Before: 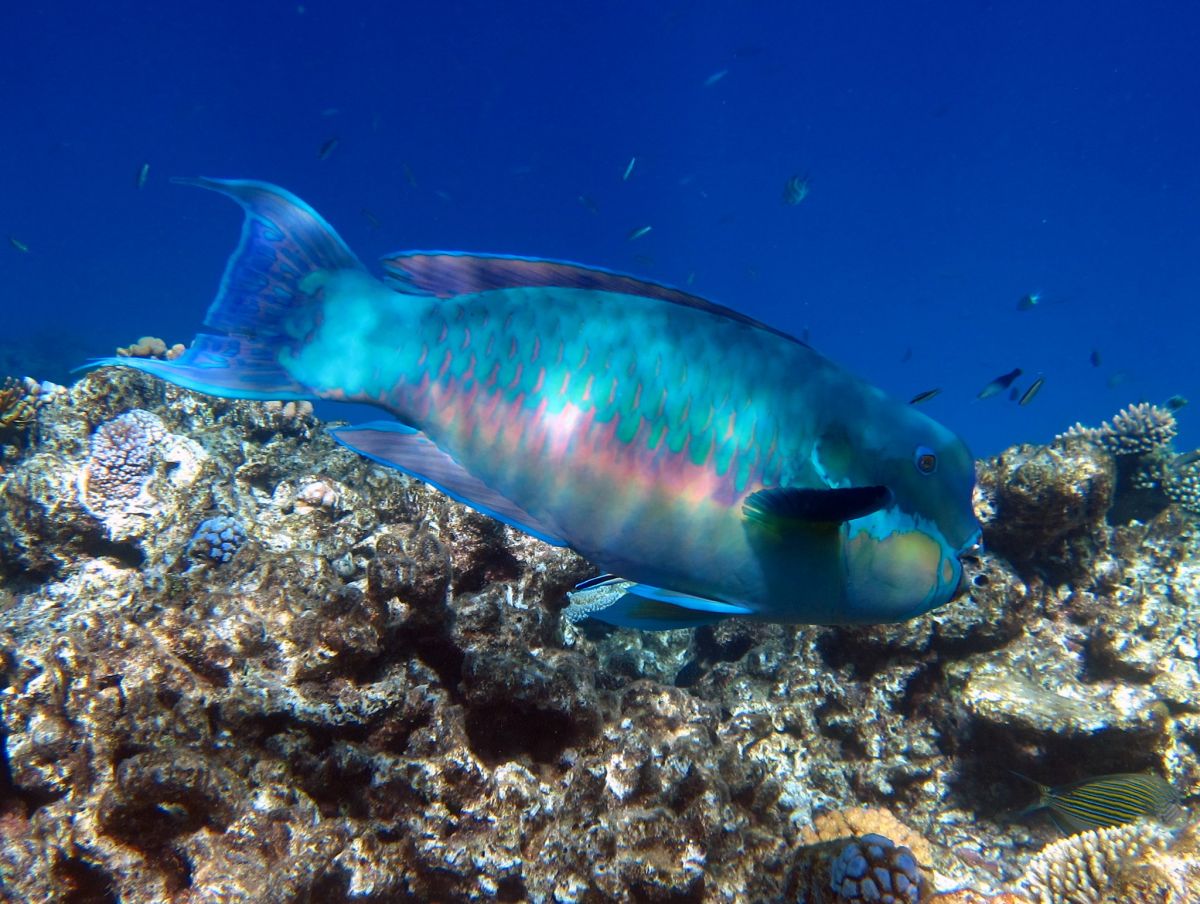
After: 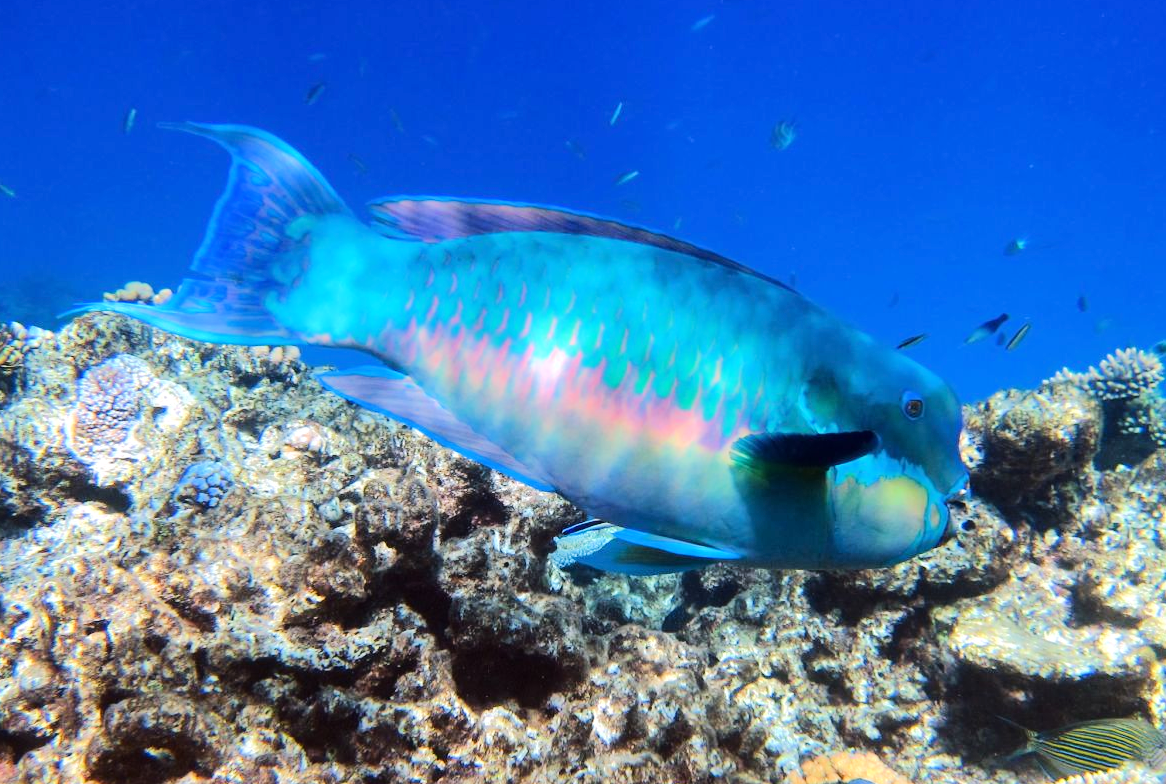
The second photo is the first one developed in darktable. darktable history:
crop: left 1.087%, top 6.103%, right 1.713%, bottom 7.168%
tone equalizer: -7 EV 0.145 EV, -6 EV 0.612 EV, -5 EV 1.12 EV, -4 EV 1.37 EV, -3 EV 1.18 EV, -2 EV 0.6 EV, -1 EV 0.152 EV, edges refinement/feathering 500, mask exposure compensation -1.57 EV, preserve details no
